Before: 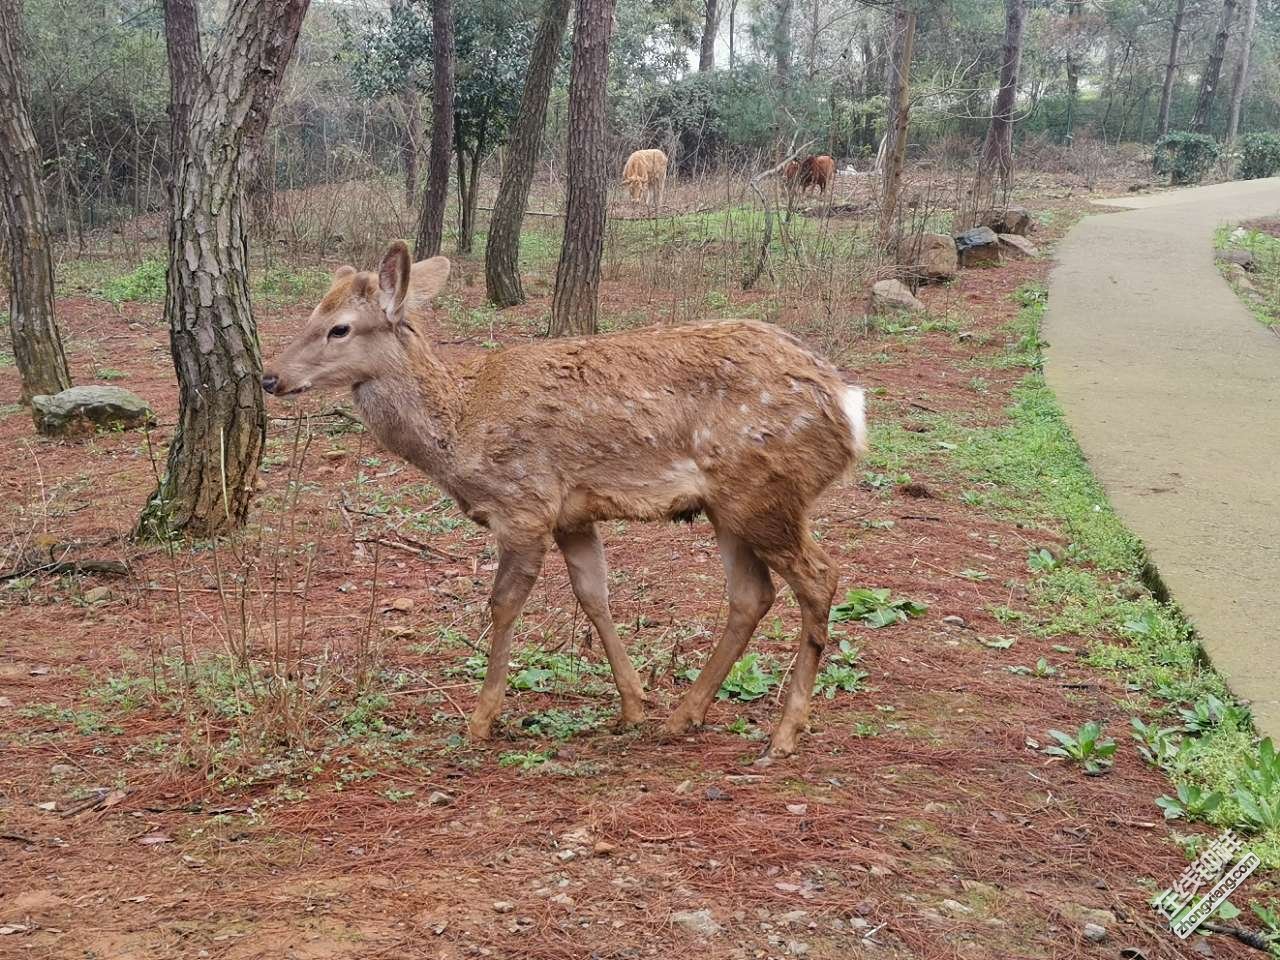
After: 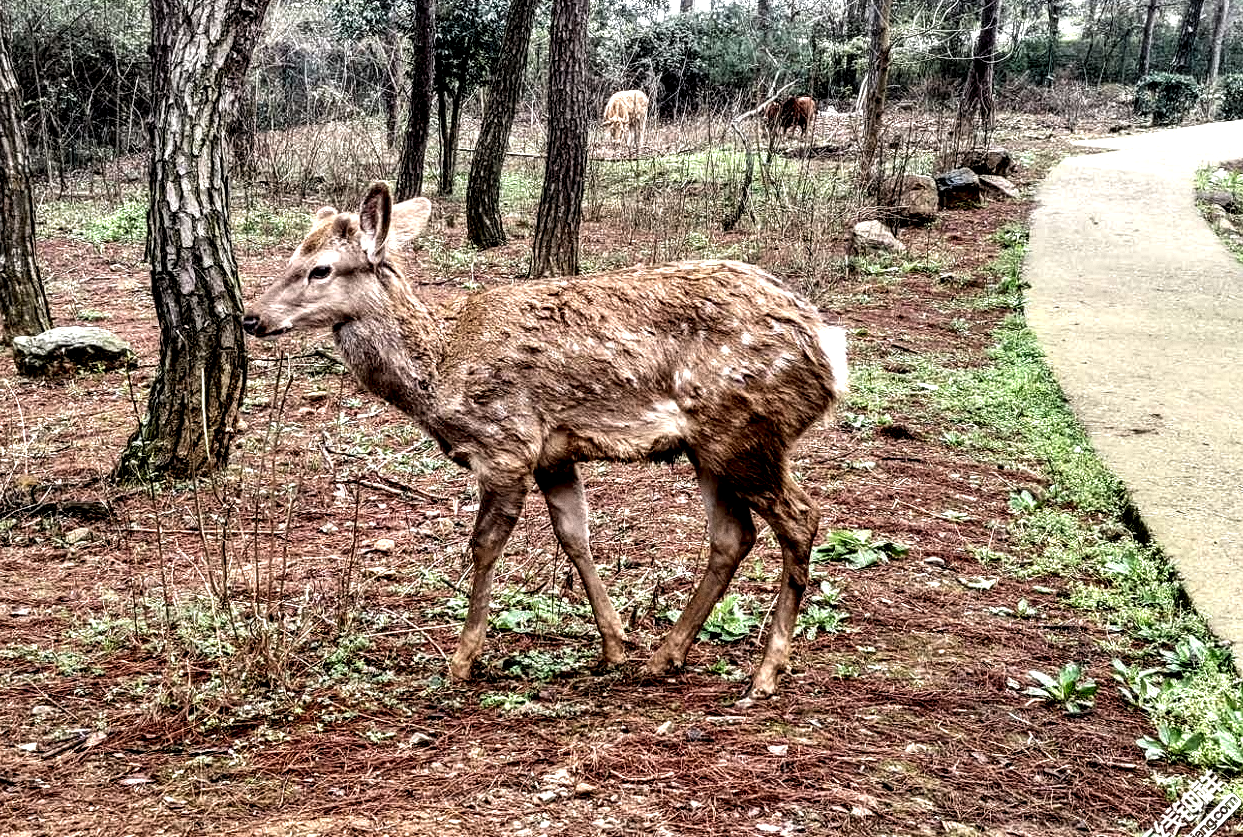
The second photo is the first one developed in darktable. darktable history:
local contrast: highlights 115%, shadows 42%, detail 293%
grain: coarseness 0.09 ISO
crop: left 1.507%, top 6.147%, right 1.379%, bottom 6.637%
